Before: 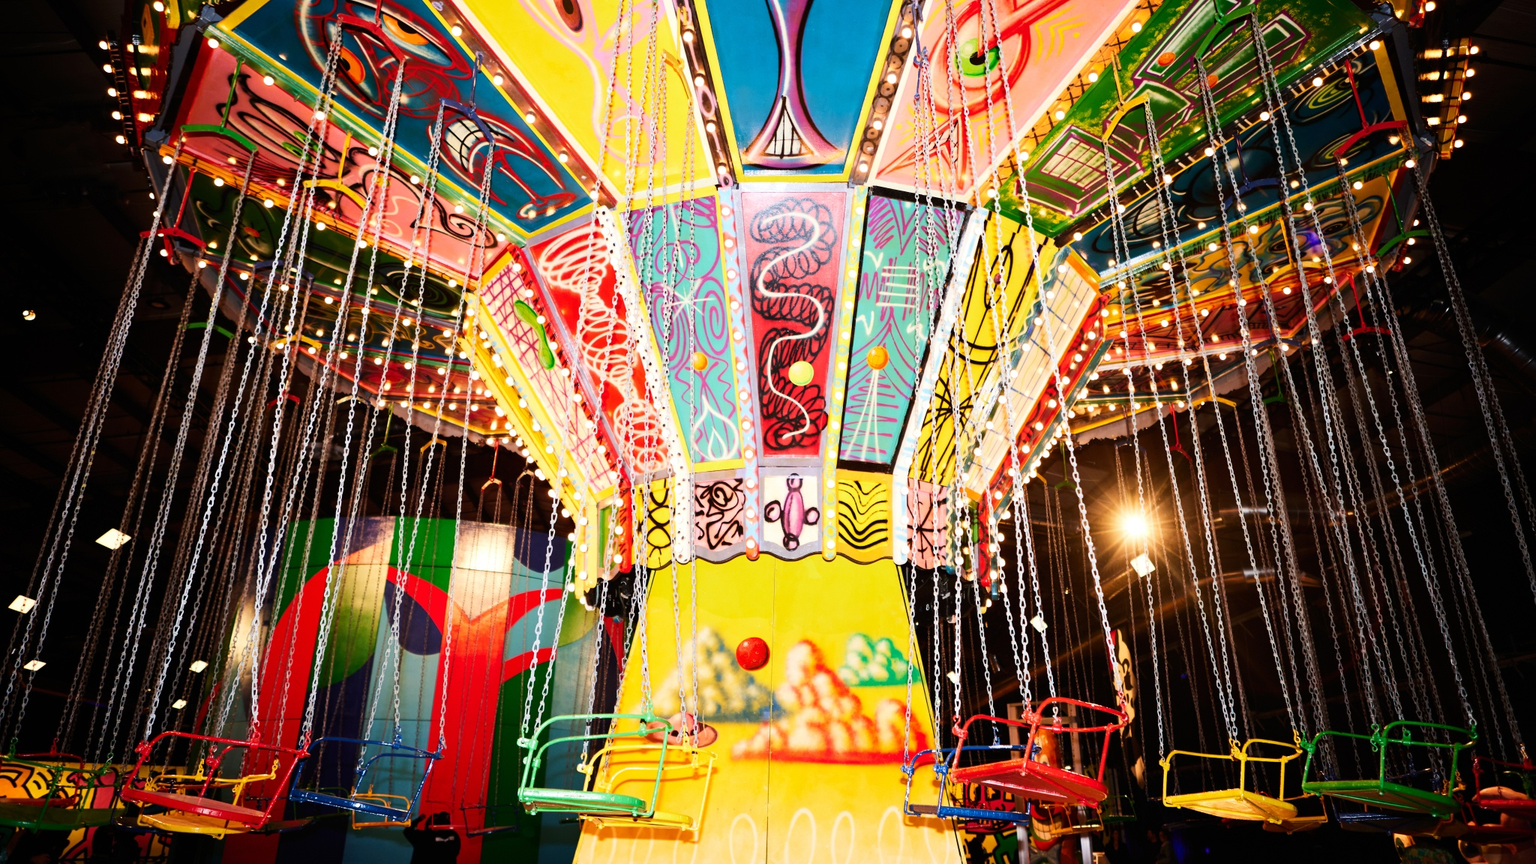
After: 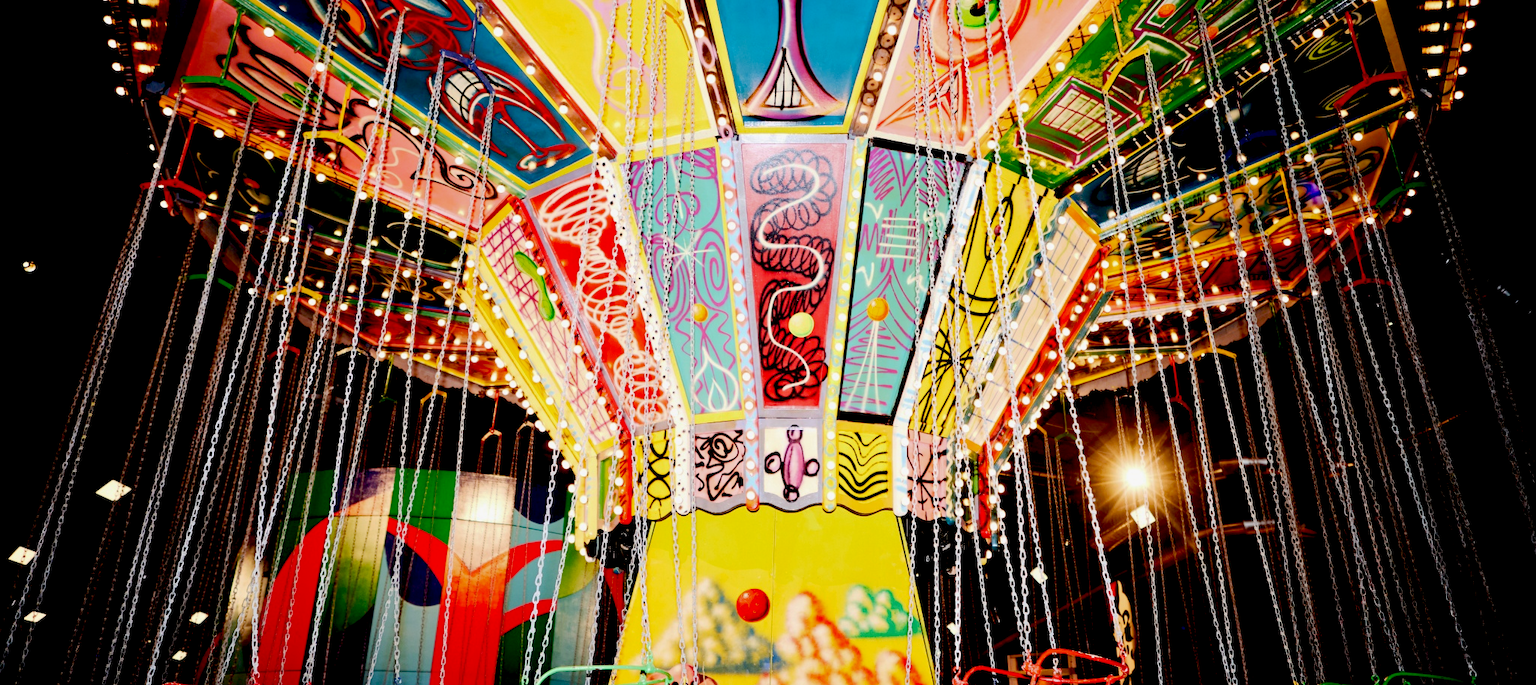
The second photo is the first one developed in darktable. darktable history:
base curve: curves: ch0 [(0, 0) (0.235, 0.266) (0.503, 0.496) (0.786, 0.72) (1, 1)], preserve colors none
crop and rotate: top 5.66%, bottom 14.973%
exposure: black level correction 0.027, exposure -0.077 EV, compensate exposure bias true, compensate highlight preservation false
